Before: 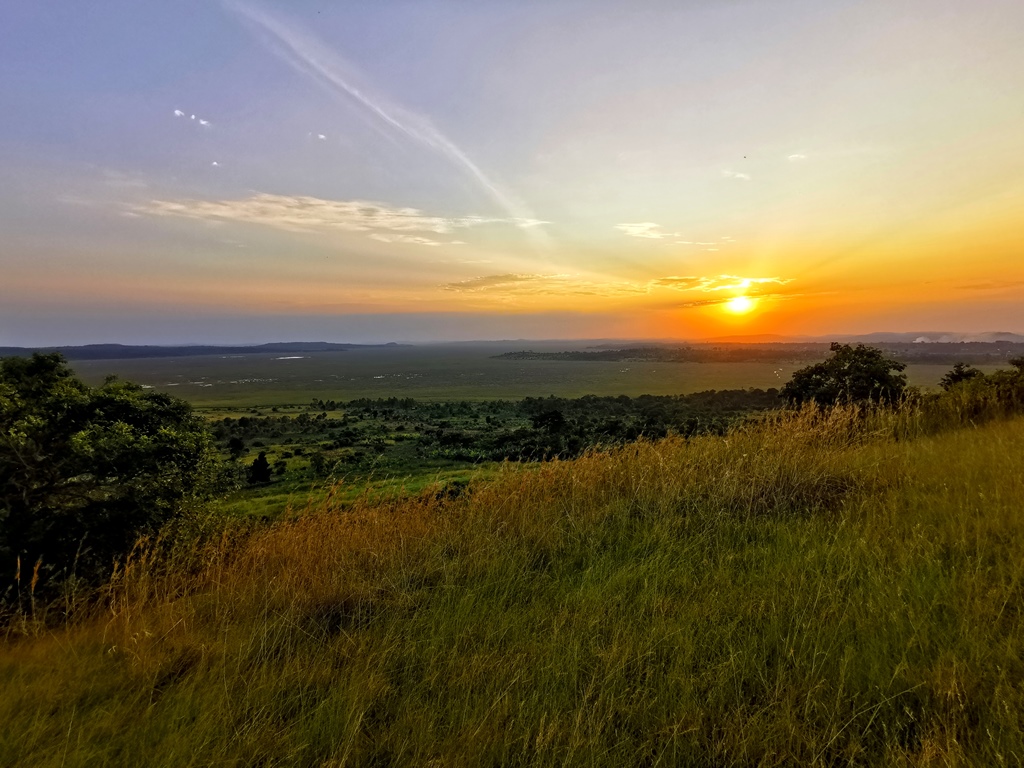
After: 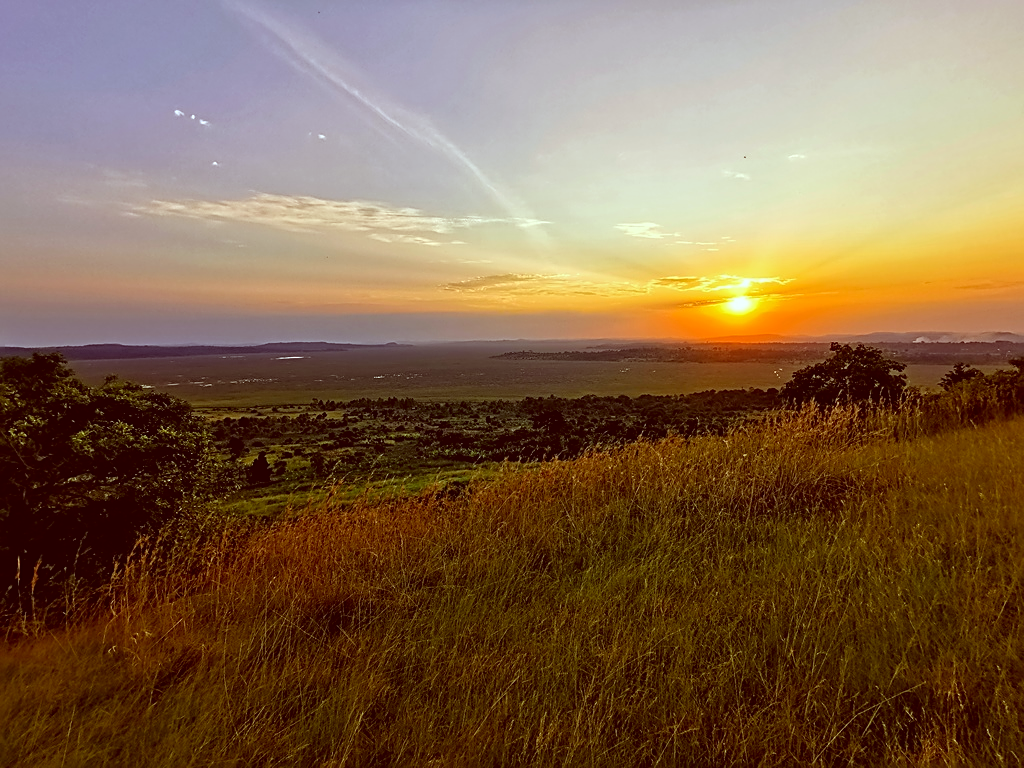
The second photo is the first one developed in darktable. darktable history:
color correction: highlights a* -7.23, highlights b* -0.161, shadows a* 20.08, shadows b* 11.73
sharpen: amount 0.75
